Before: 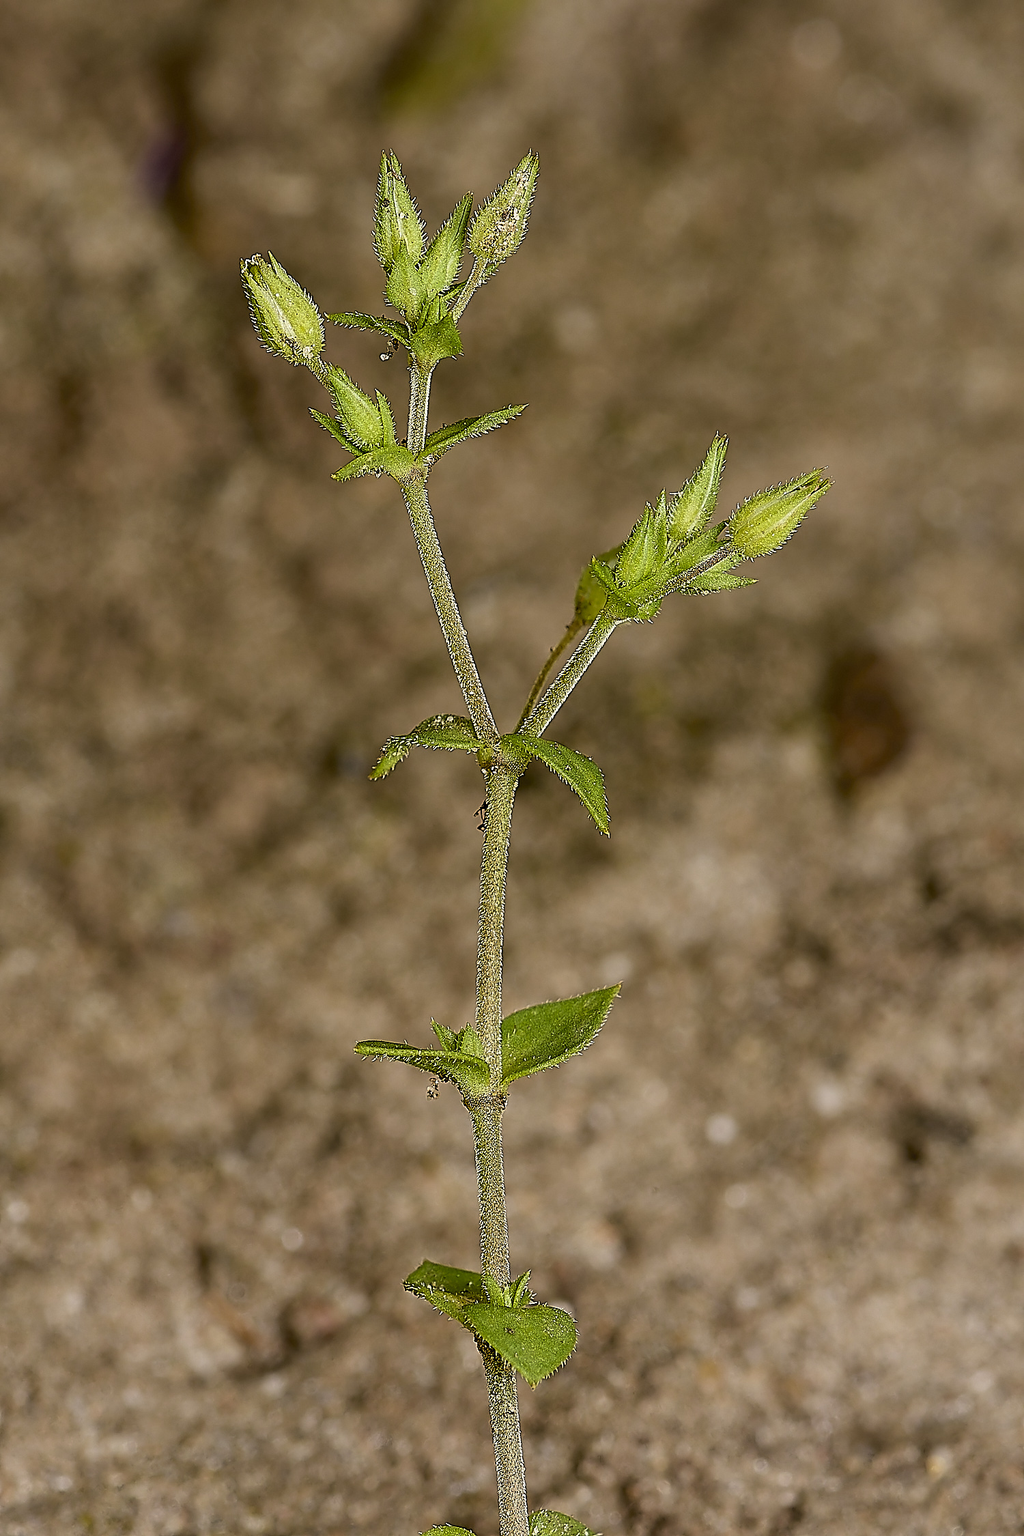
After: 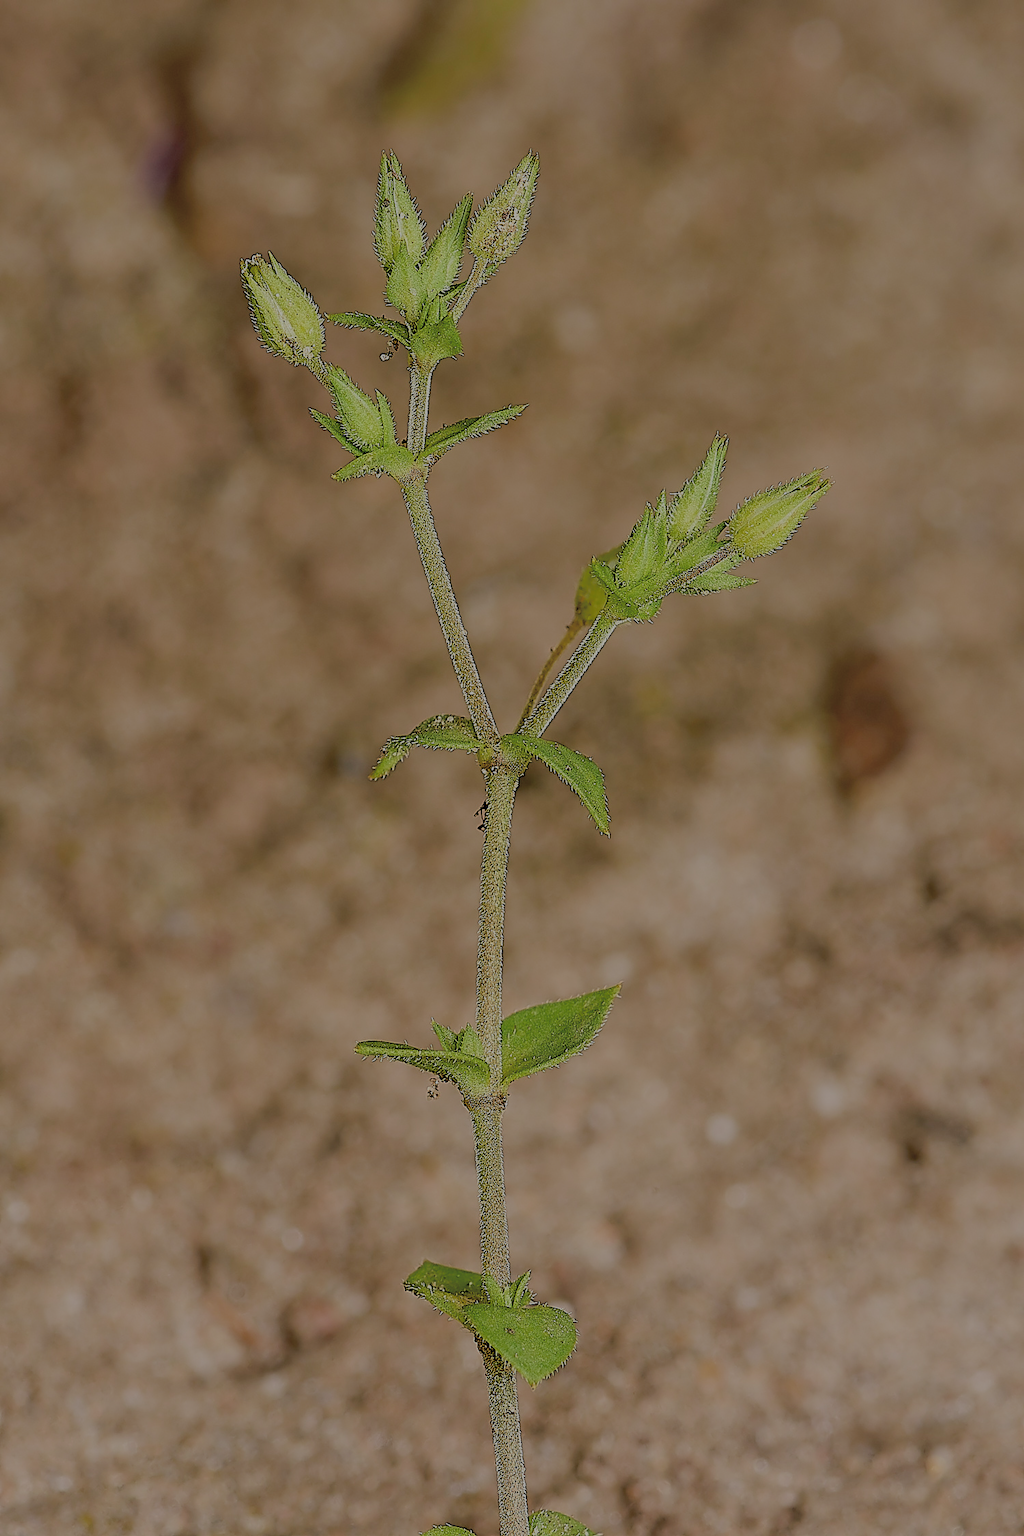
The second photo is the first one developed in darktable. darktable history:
filmic rgb: black relative exposure -15.85 EV, white relative exposure 7.98 EV, hardness 4.1, latitude 49.78%, contrast 0.517
